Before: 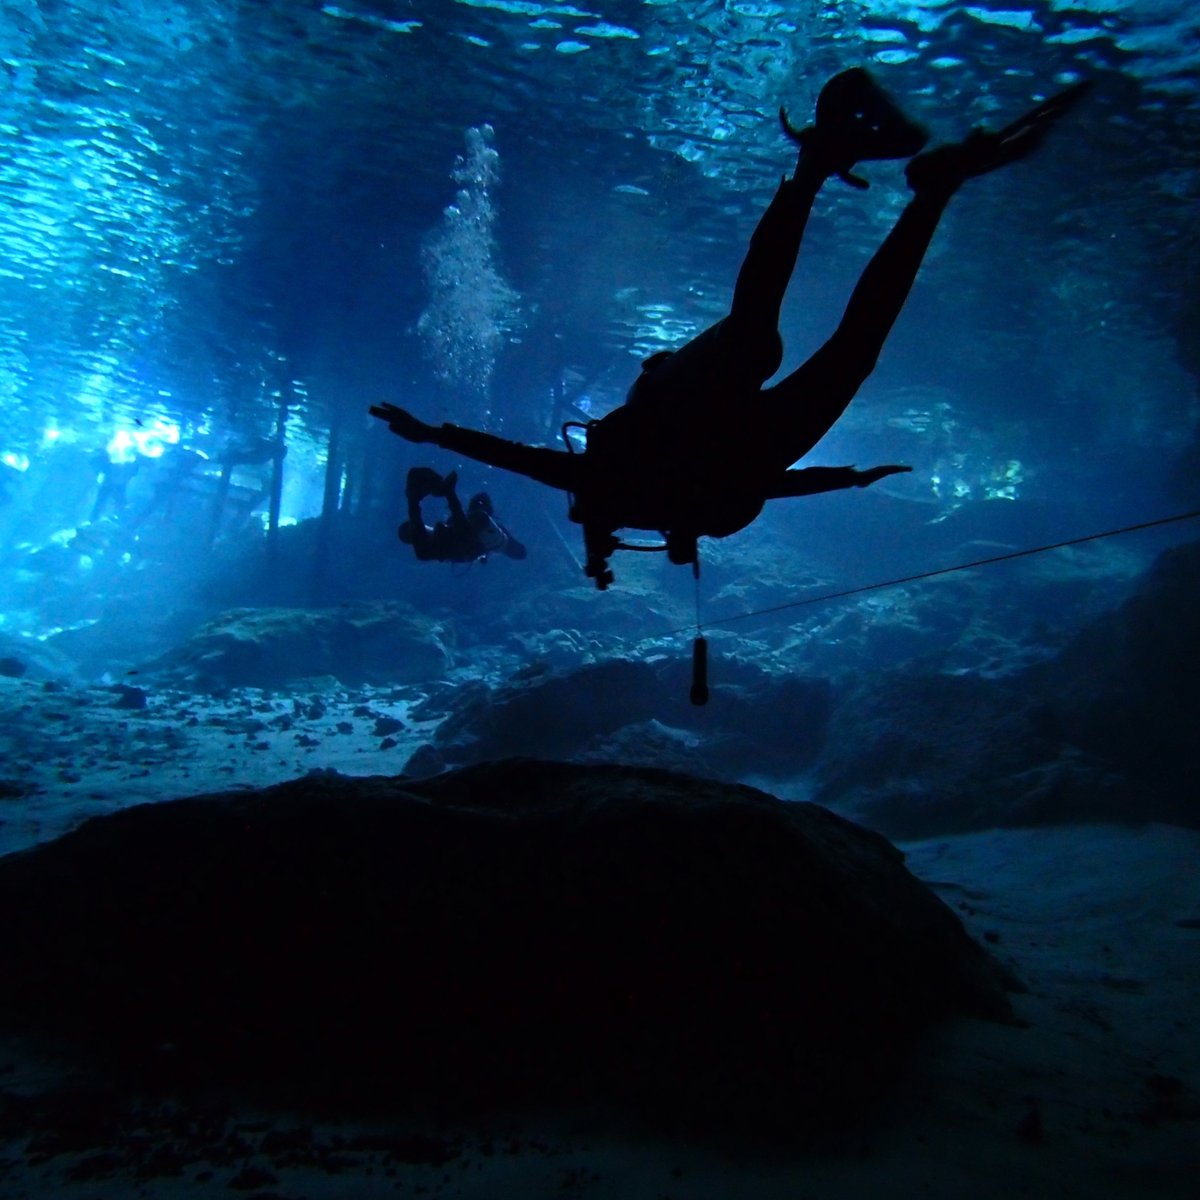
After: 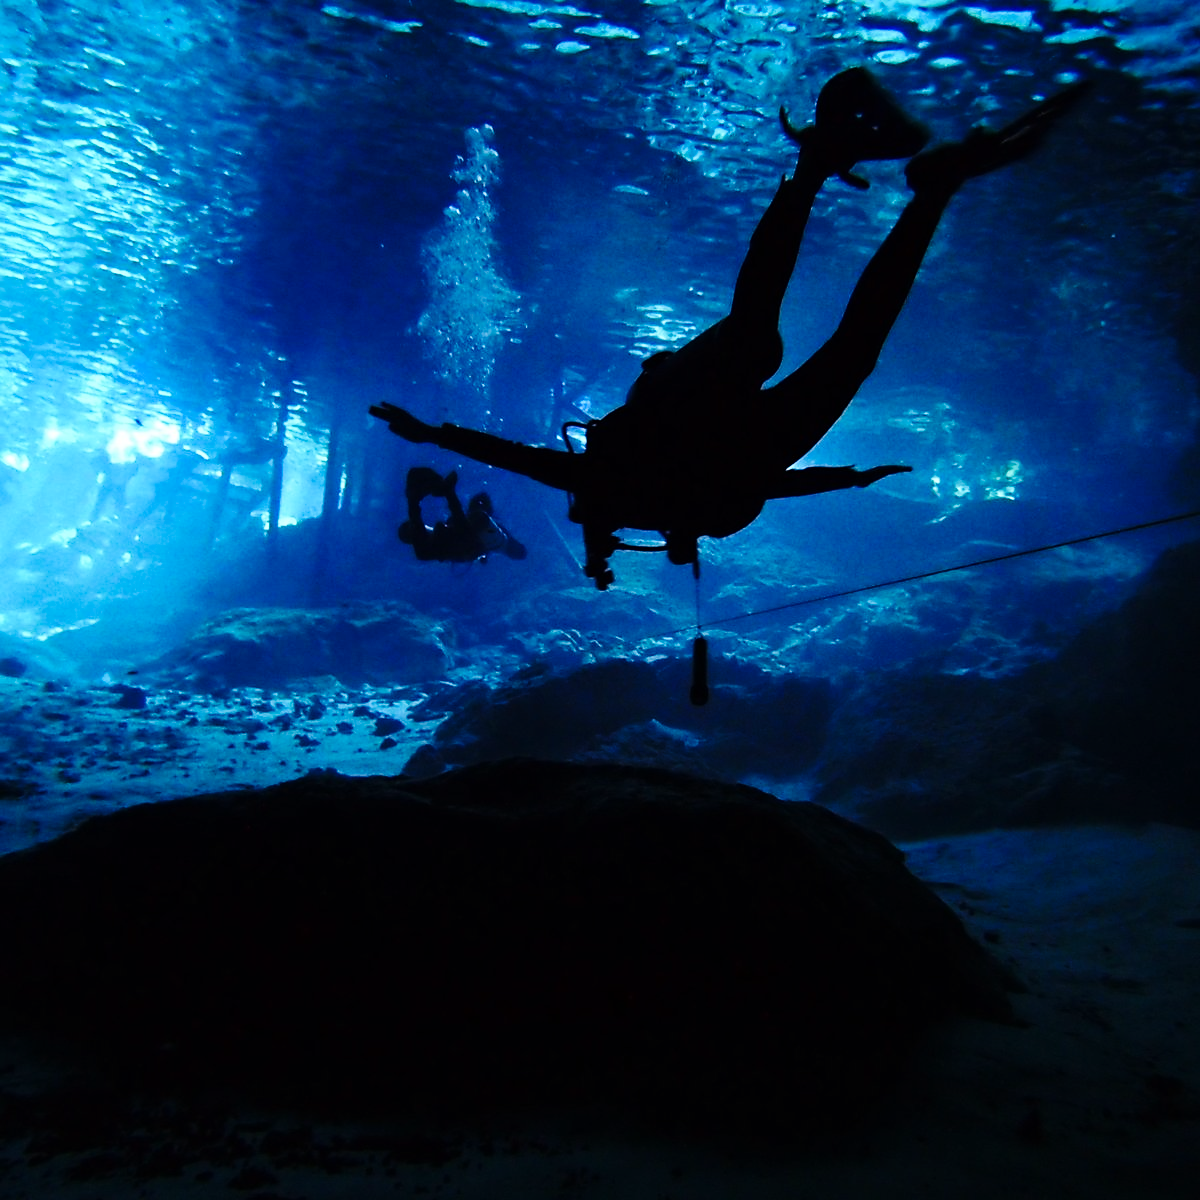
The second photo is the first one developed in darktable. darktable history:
base curve: curves: ch0 [(0, 0) (0.036, 0.025) (0.121, 0.166) (0.206, 0.329) (0.605, 0.79) (1, 1)], preserve colors none
sharpen: radius 1.854, amount 0.409, threshold 1.348
